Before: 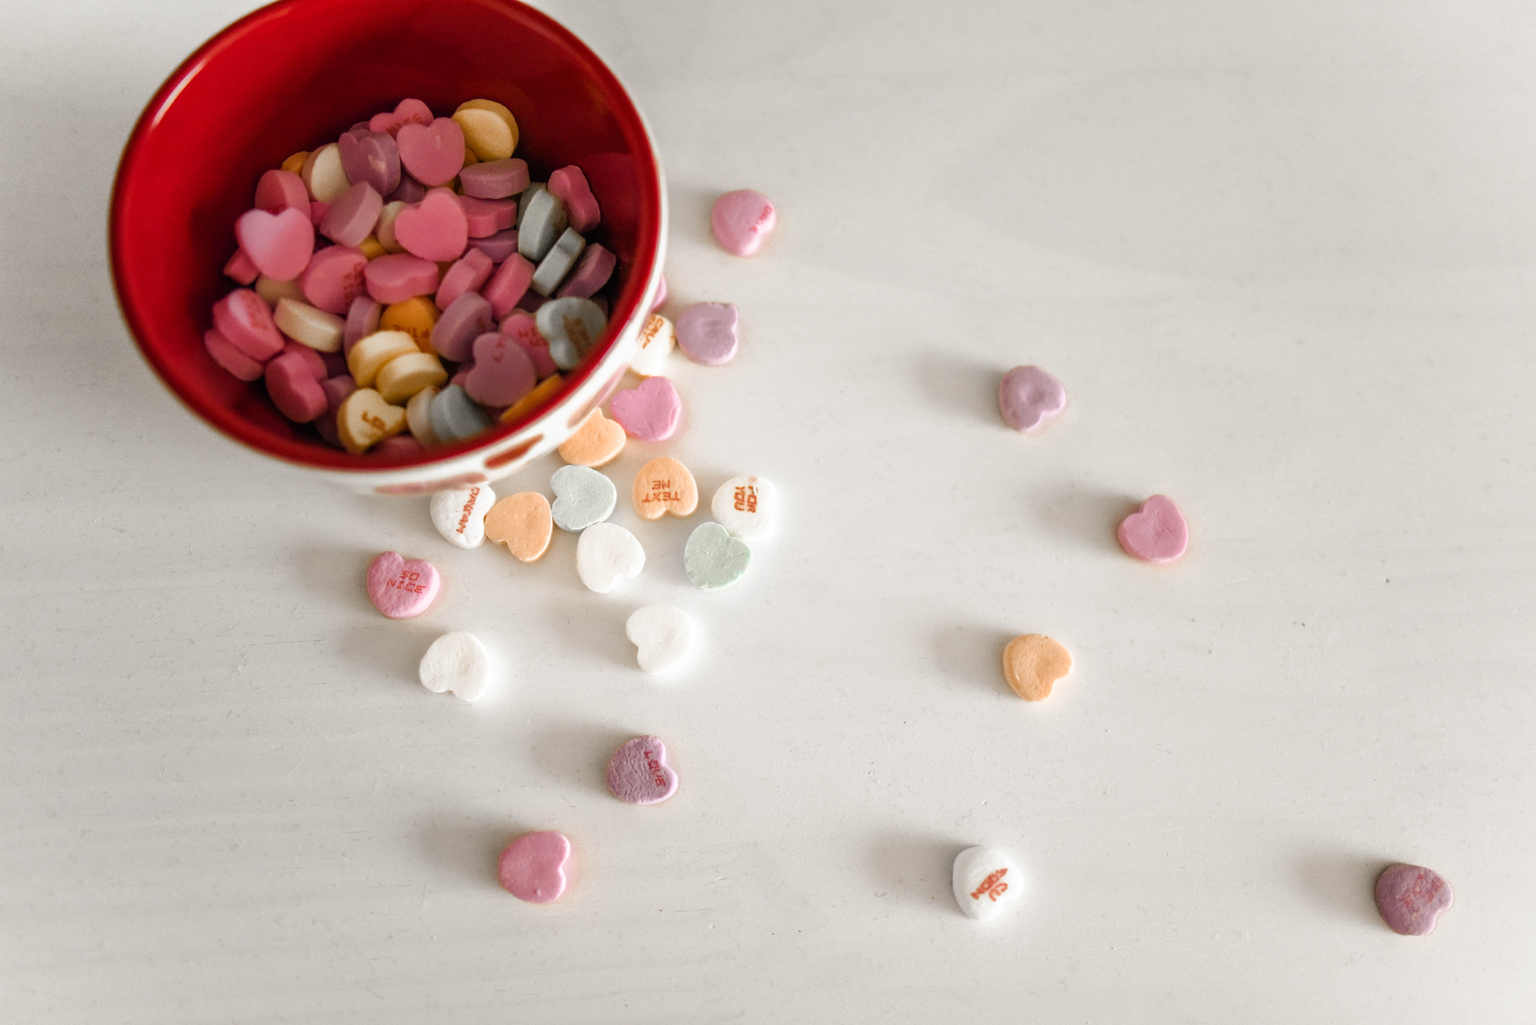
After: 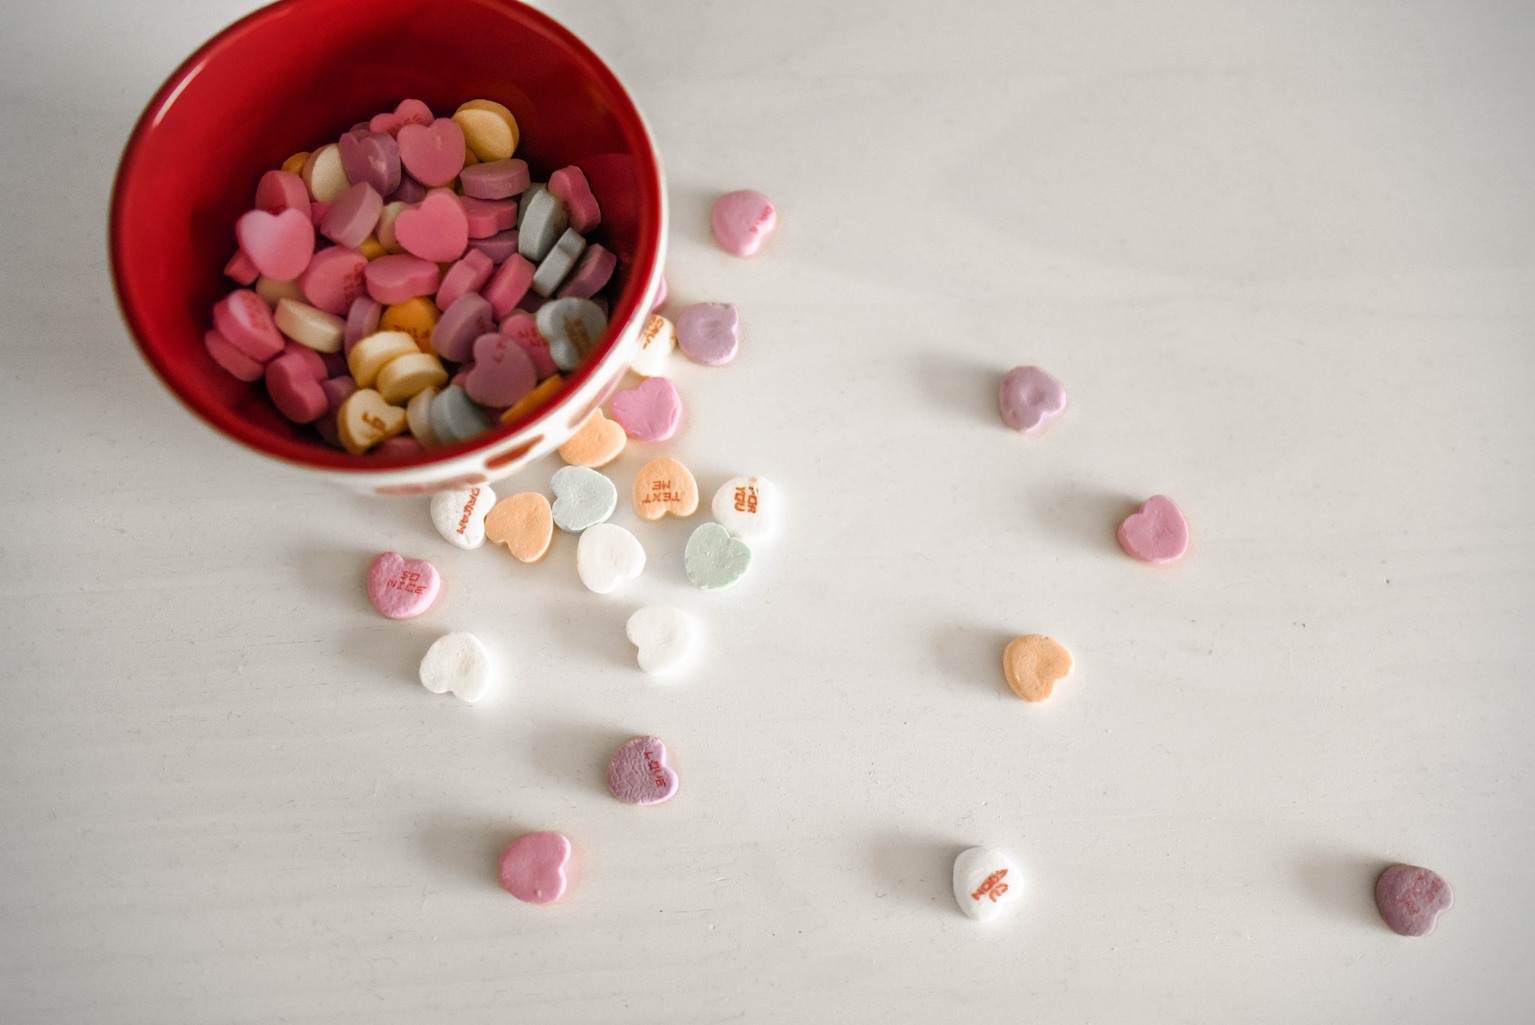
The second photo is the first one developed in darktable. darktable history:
vignetting: dithering 8-bit output
